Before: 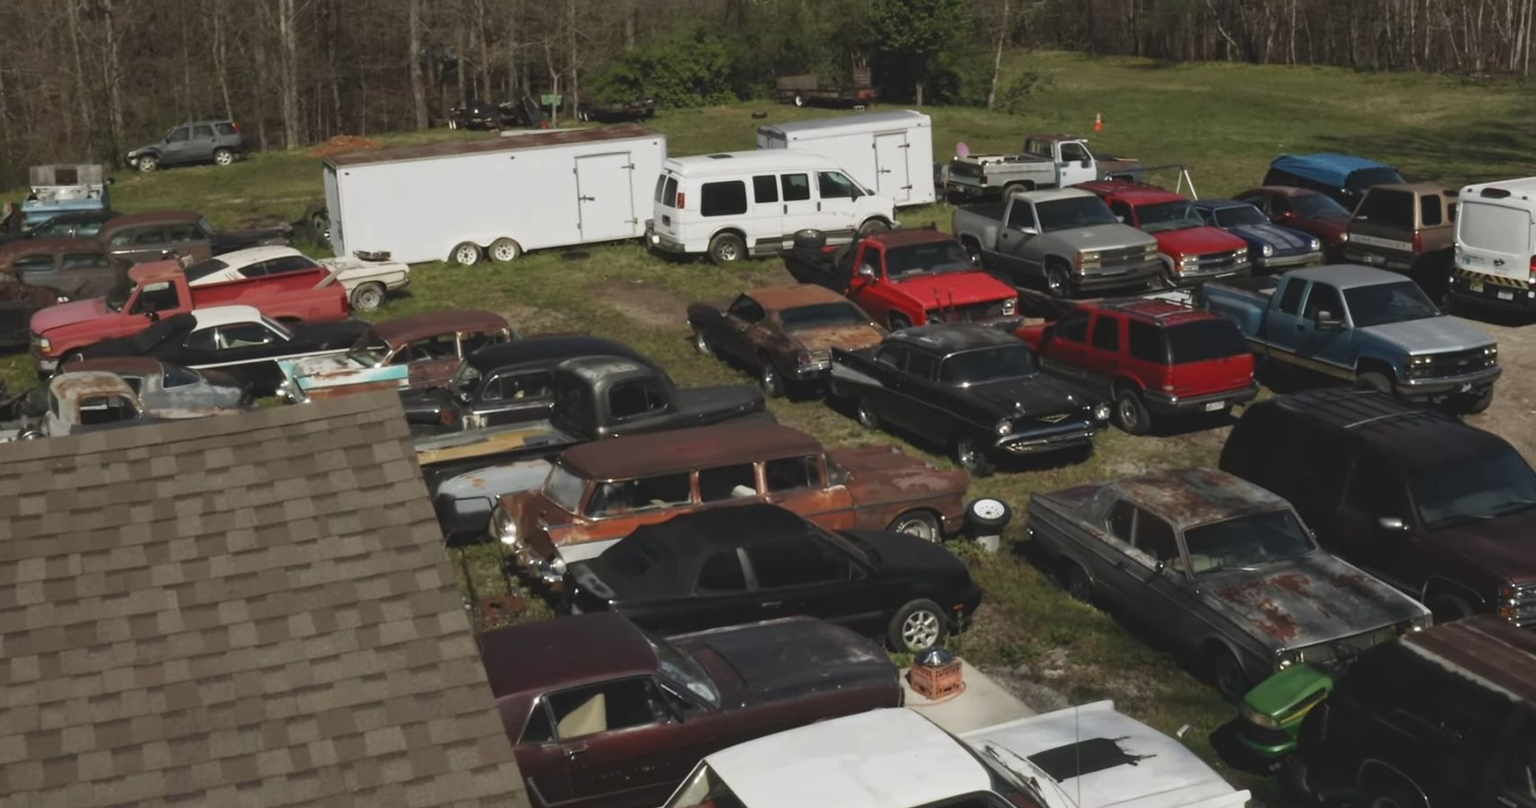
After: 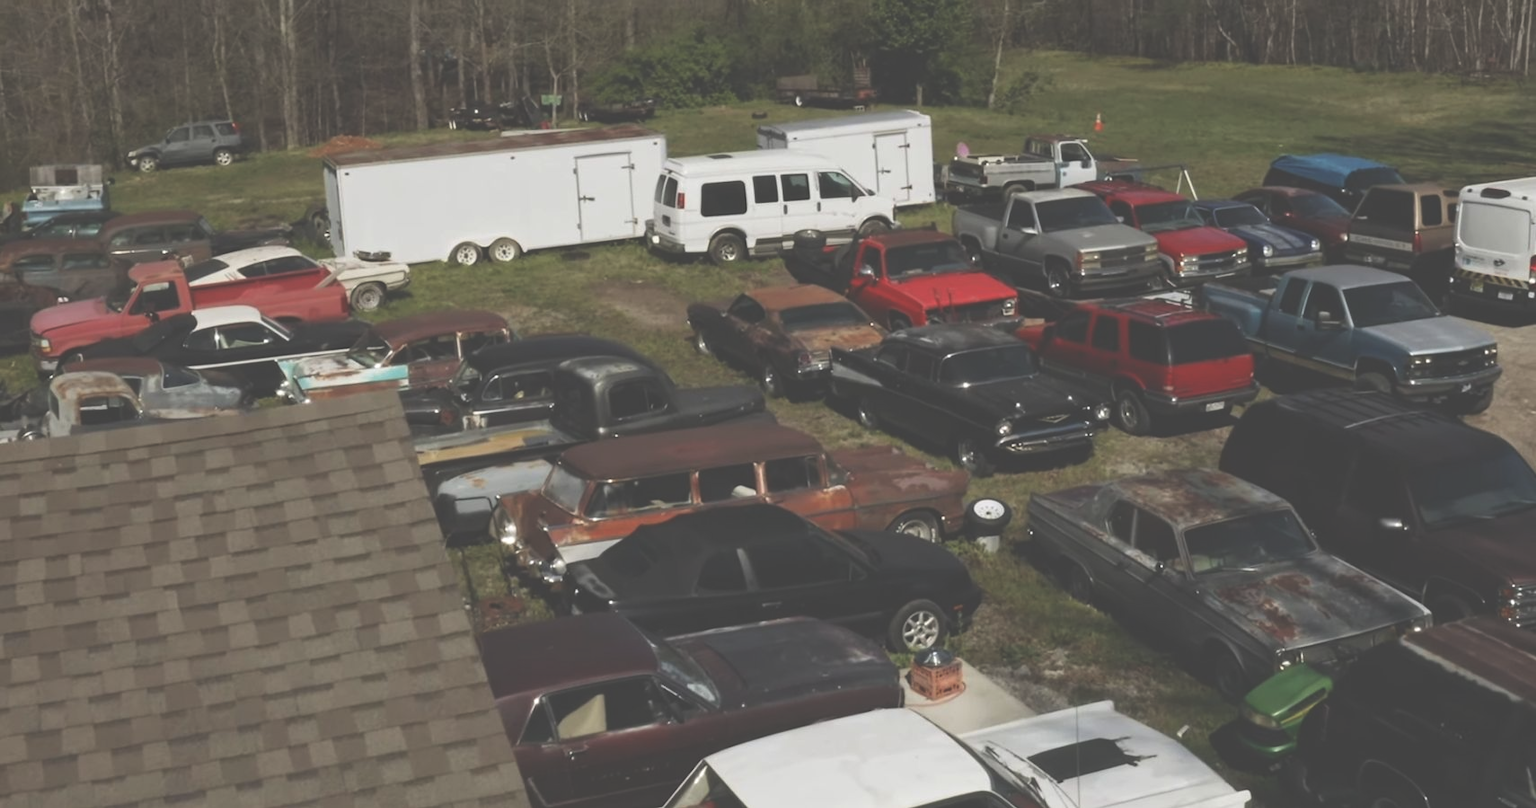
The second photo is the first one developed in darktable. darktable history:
exposure: black level correction -0.042, exposure 0.064 EV, compensate exposure bias true, compensate highlight preservation false
